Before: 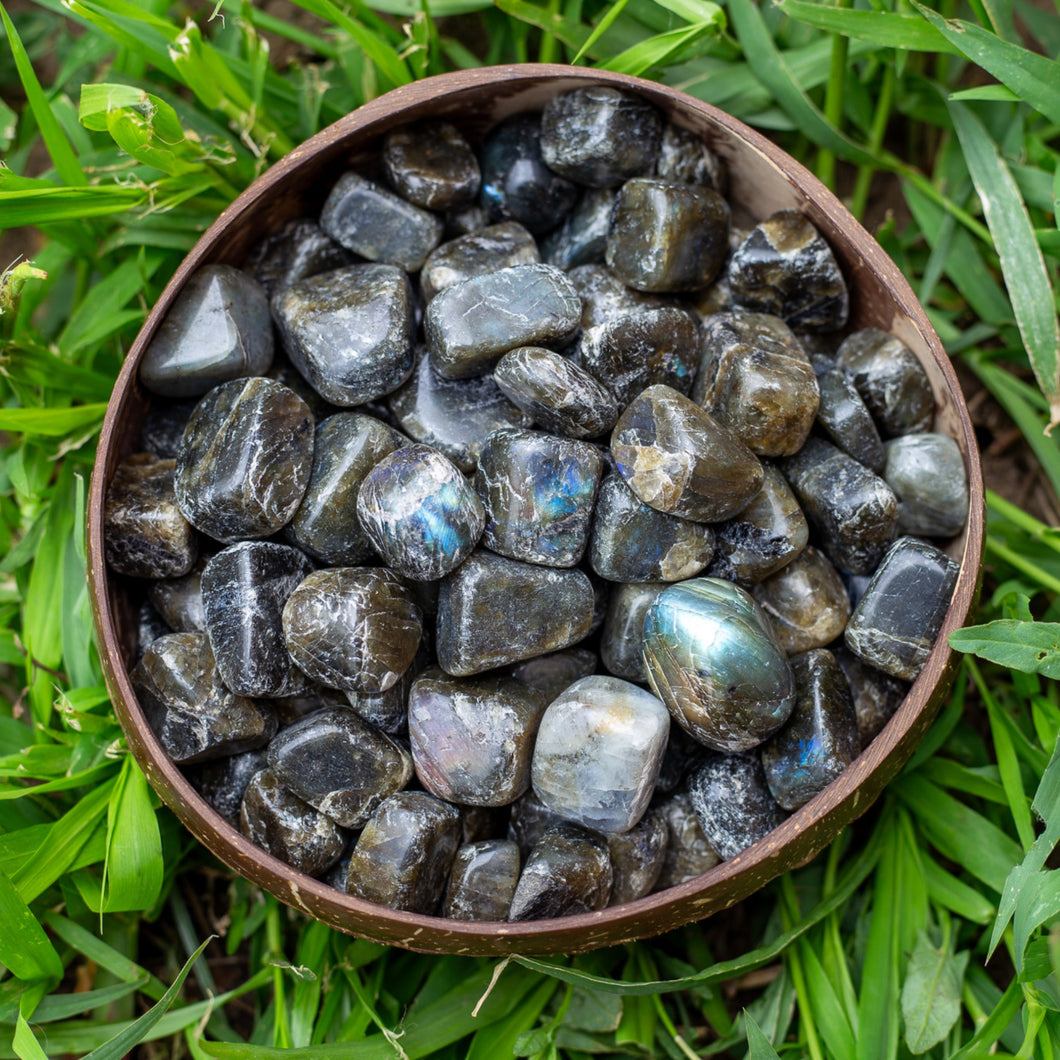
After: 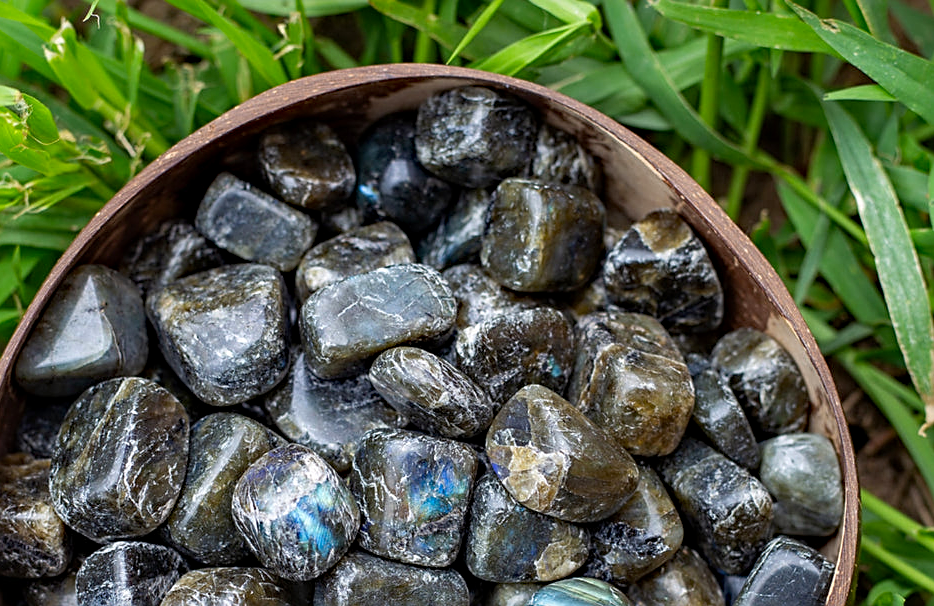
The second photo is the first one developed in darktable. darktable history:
crop and rotate: left 11.812%, bottom 42.776%
sharpen: on, module defaults
haze removal: strength 0.29, distance 0.25, compatibility mode true, adaptive false
